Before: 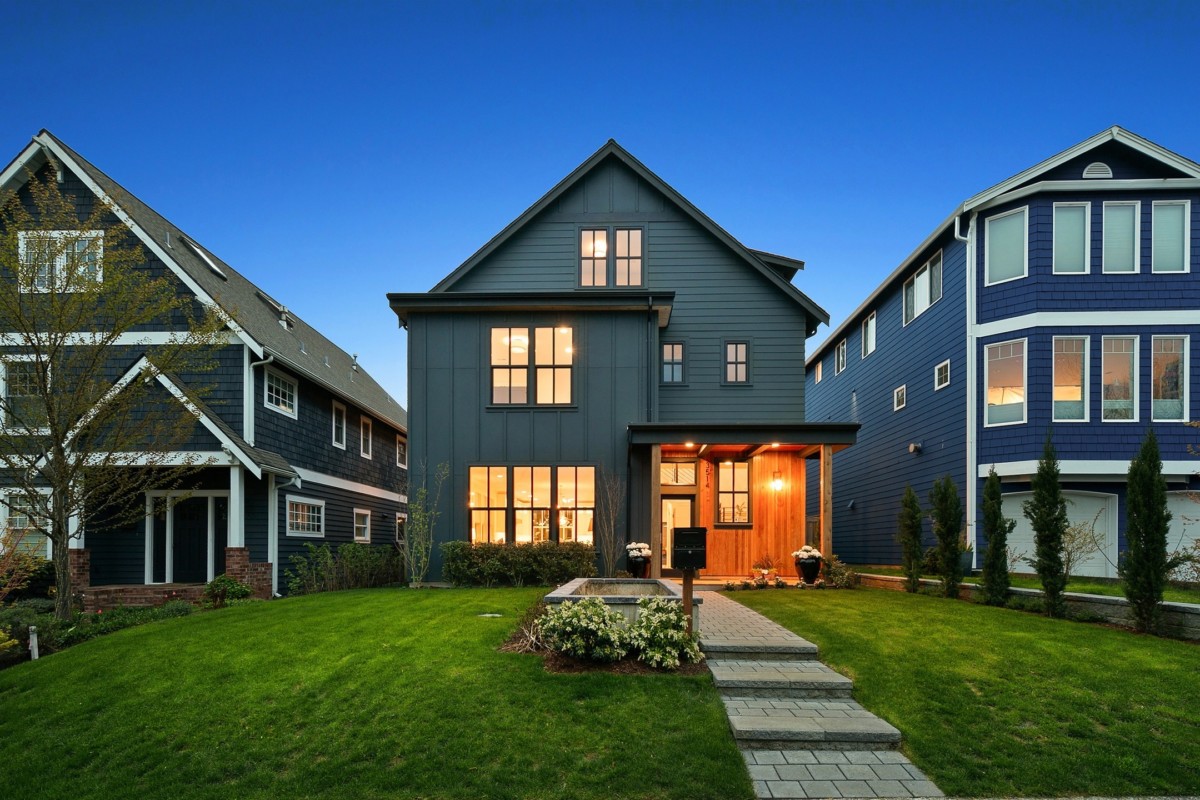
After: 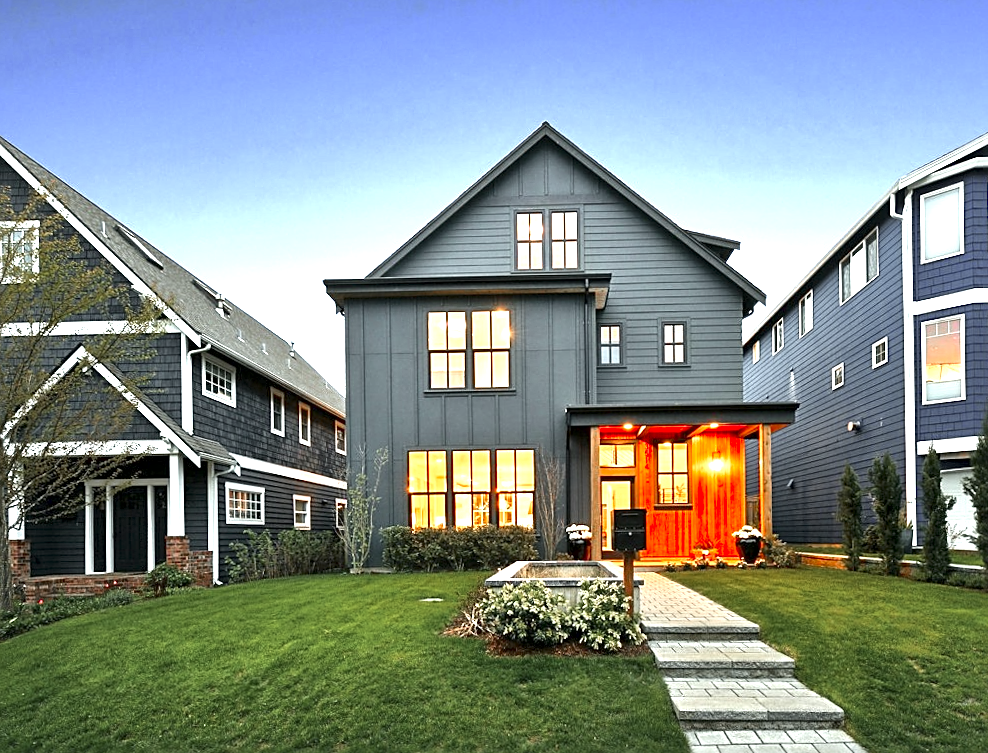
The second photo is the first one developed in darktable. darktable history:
color zones: curves: ch0 [(0, 0.48) (0.209, 0.398) (0.305, 0.332) (0.429, 0.493) (0.571, 0.5) (0.714, 0.5) (0.857, 0.5) (1, 0.48)]; ch1 [(0, 0.736) (0.143, 0.625) (0.225, 0.371) (0.429, 0.256) (0.571, 0.241) (0.714, 0.213) (0.857, 0.48) (1, 0.736)]; ch2 [(0, 0.448) (0.143, 0.498) (0.286, 0.5) (0.429, 0.5) (0.571, 0.5) (0.714, 0.5) (0.857, 0.5) (1, 0.448)]
crop and rotate: angle 0.855°, left 4.179%, top 1.145%, right 11.592%, bottom 2.604%
local contrast: mode bilateral grid, contrast 49, coarseness 50, detail 150%, midtone range 0.2
sharpen: on, module defaults
exposure: black level correction 0, exposure 1.743 EV, compensate highlight preservation false
